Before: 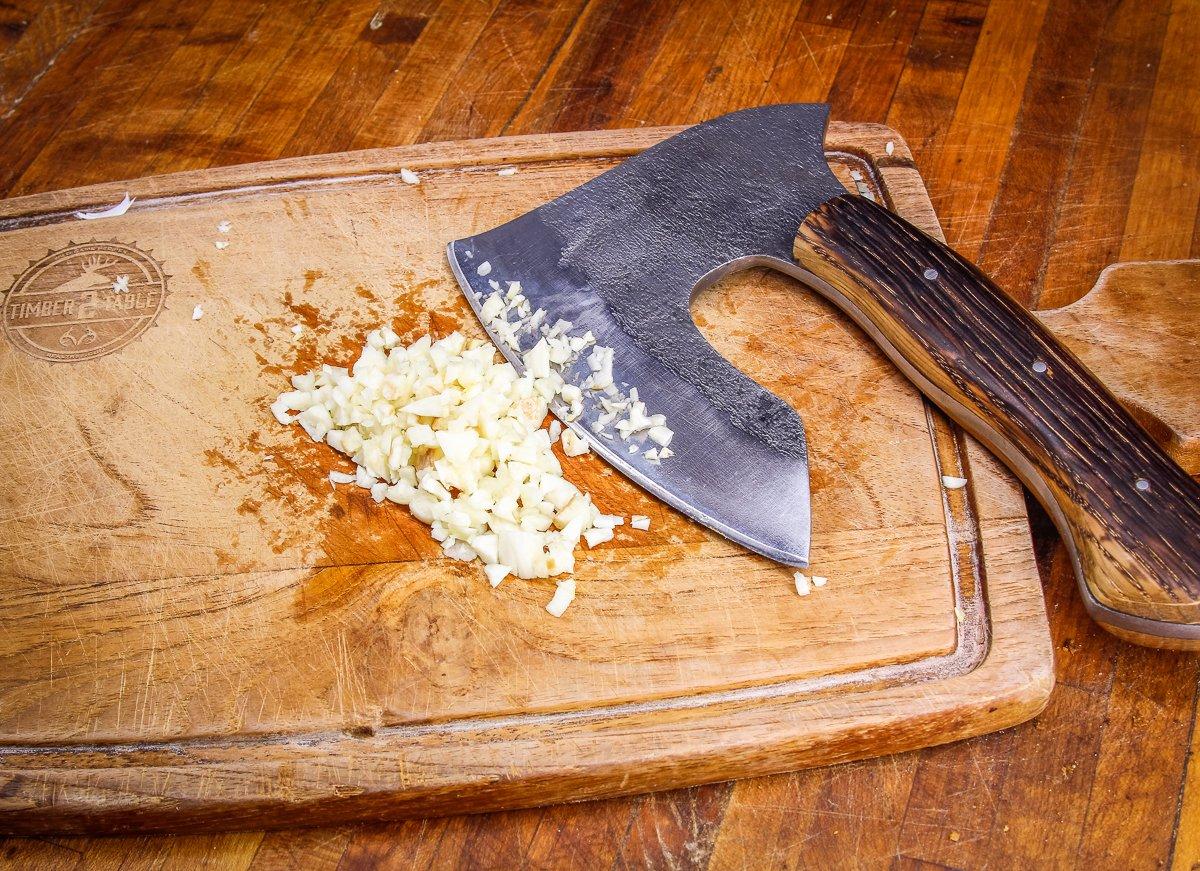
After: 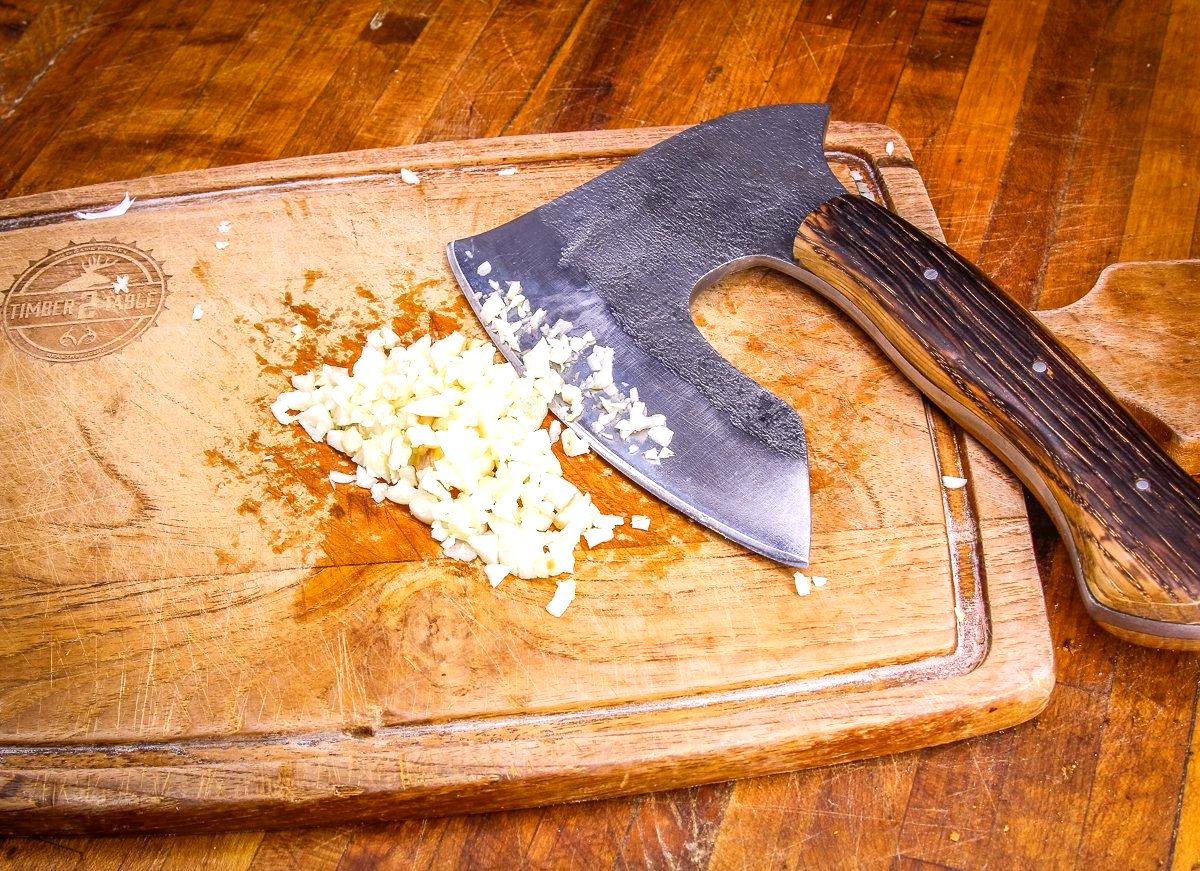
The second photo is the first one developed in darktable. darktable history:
color correction: highlights a* 2.97, highlights b* -1.47, shadows a* -0.052, shadows b* 2.4, saturation 0.976
exposure: exposure 0.375 EV, compensate exposure bias true, compensate highlight preservation false
color balance rgb: perceptual saturation grading › global saturation 10.513%
